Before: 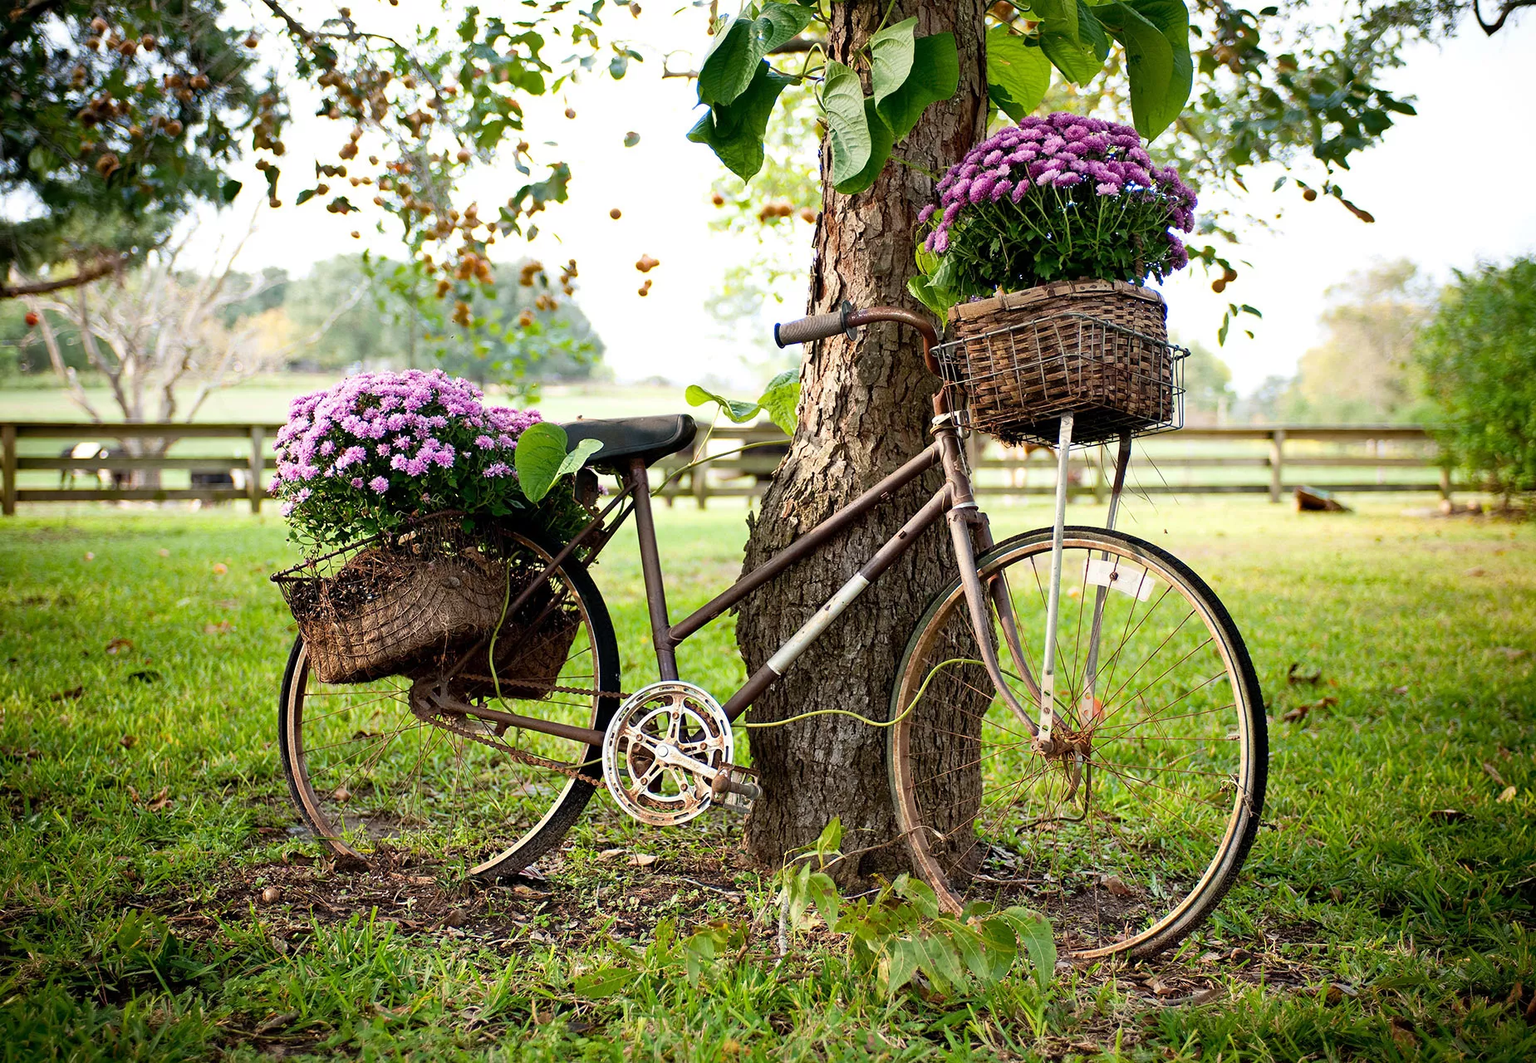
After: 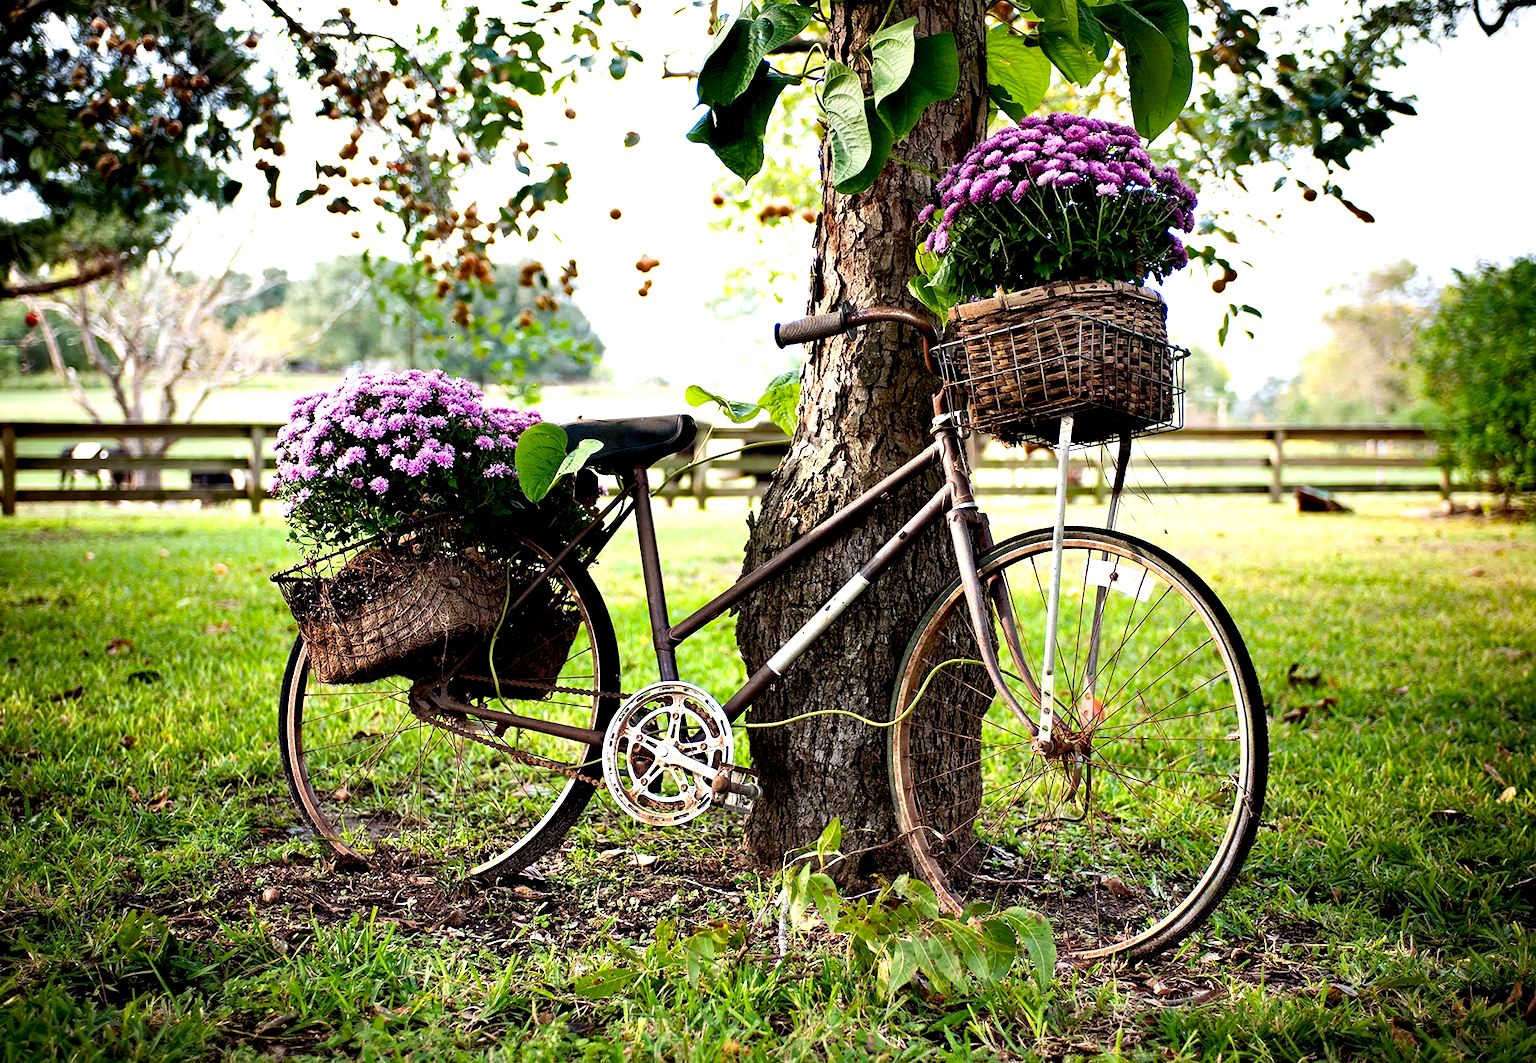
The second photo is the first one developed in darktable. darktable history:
haze removal: compatibility mode true, adaptive false
contrast equalizer: octaves 7, y [[0.6 ×6], [0.55 ×6], [0 ×6], [0 ×6], [0 ×6]]
